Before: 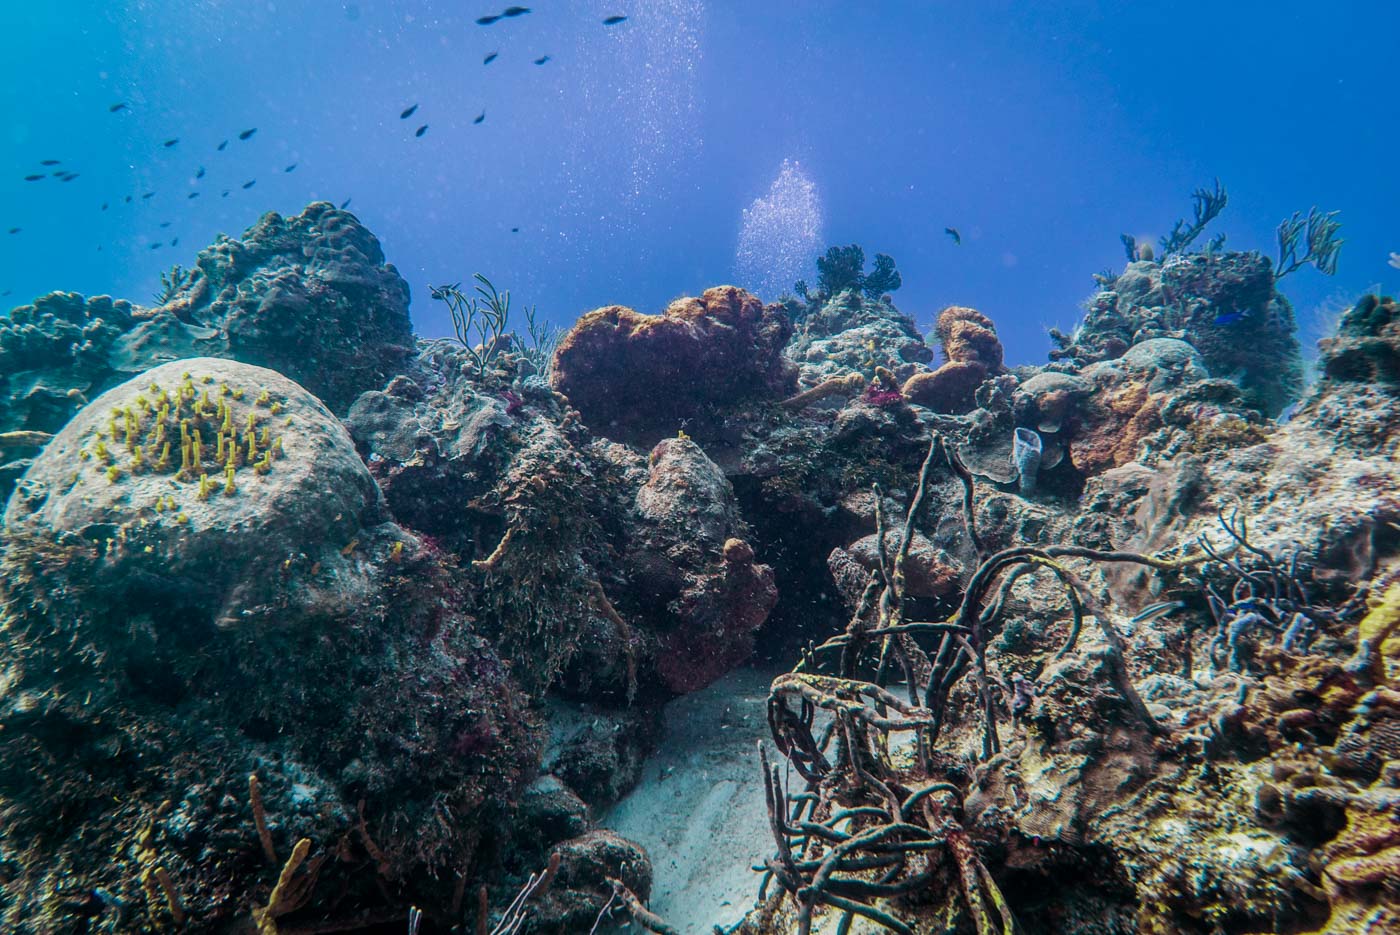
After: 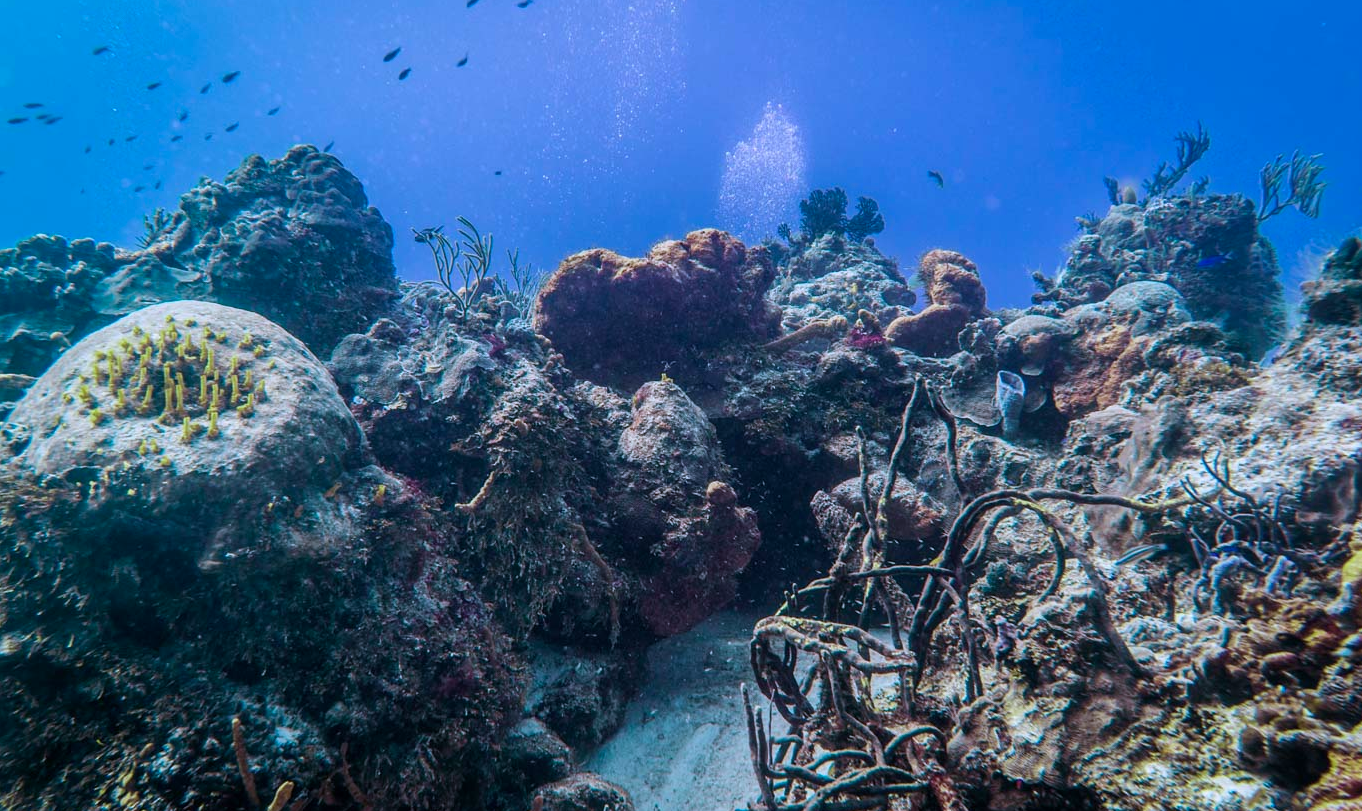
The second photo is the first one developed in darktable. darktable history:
color calibration: illuminant as shot in camera, x 0.369, y 0.382, temperature 4313.4 K
crop: left 1.236%, top 6.133%, right 1.409%, bottom 7.102%
